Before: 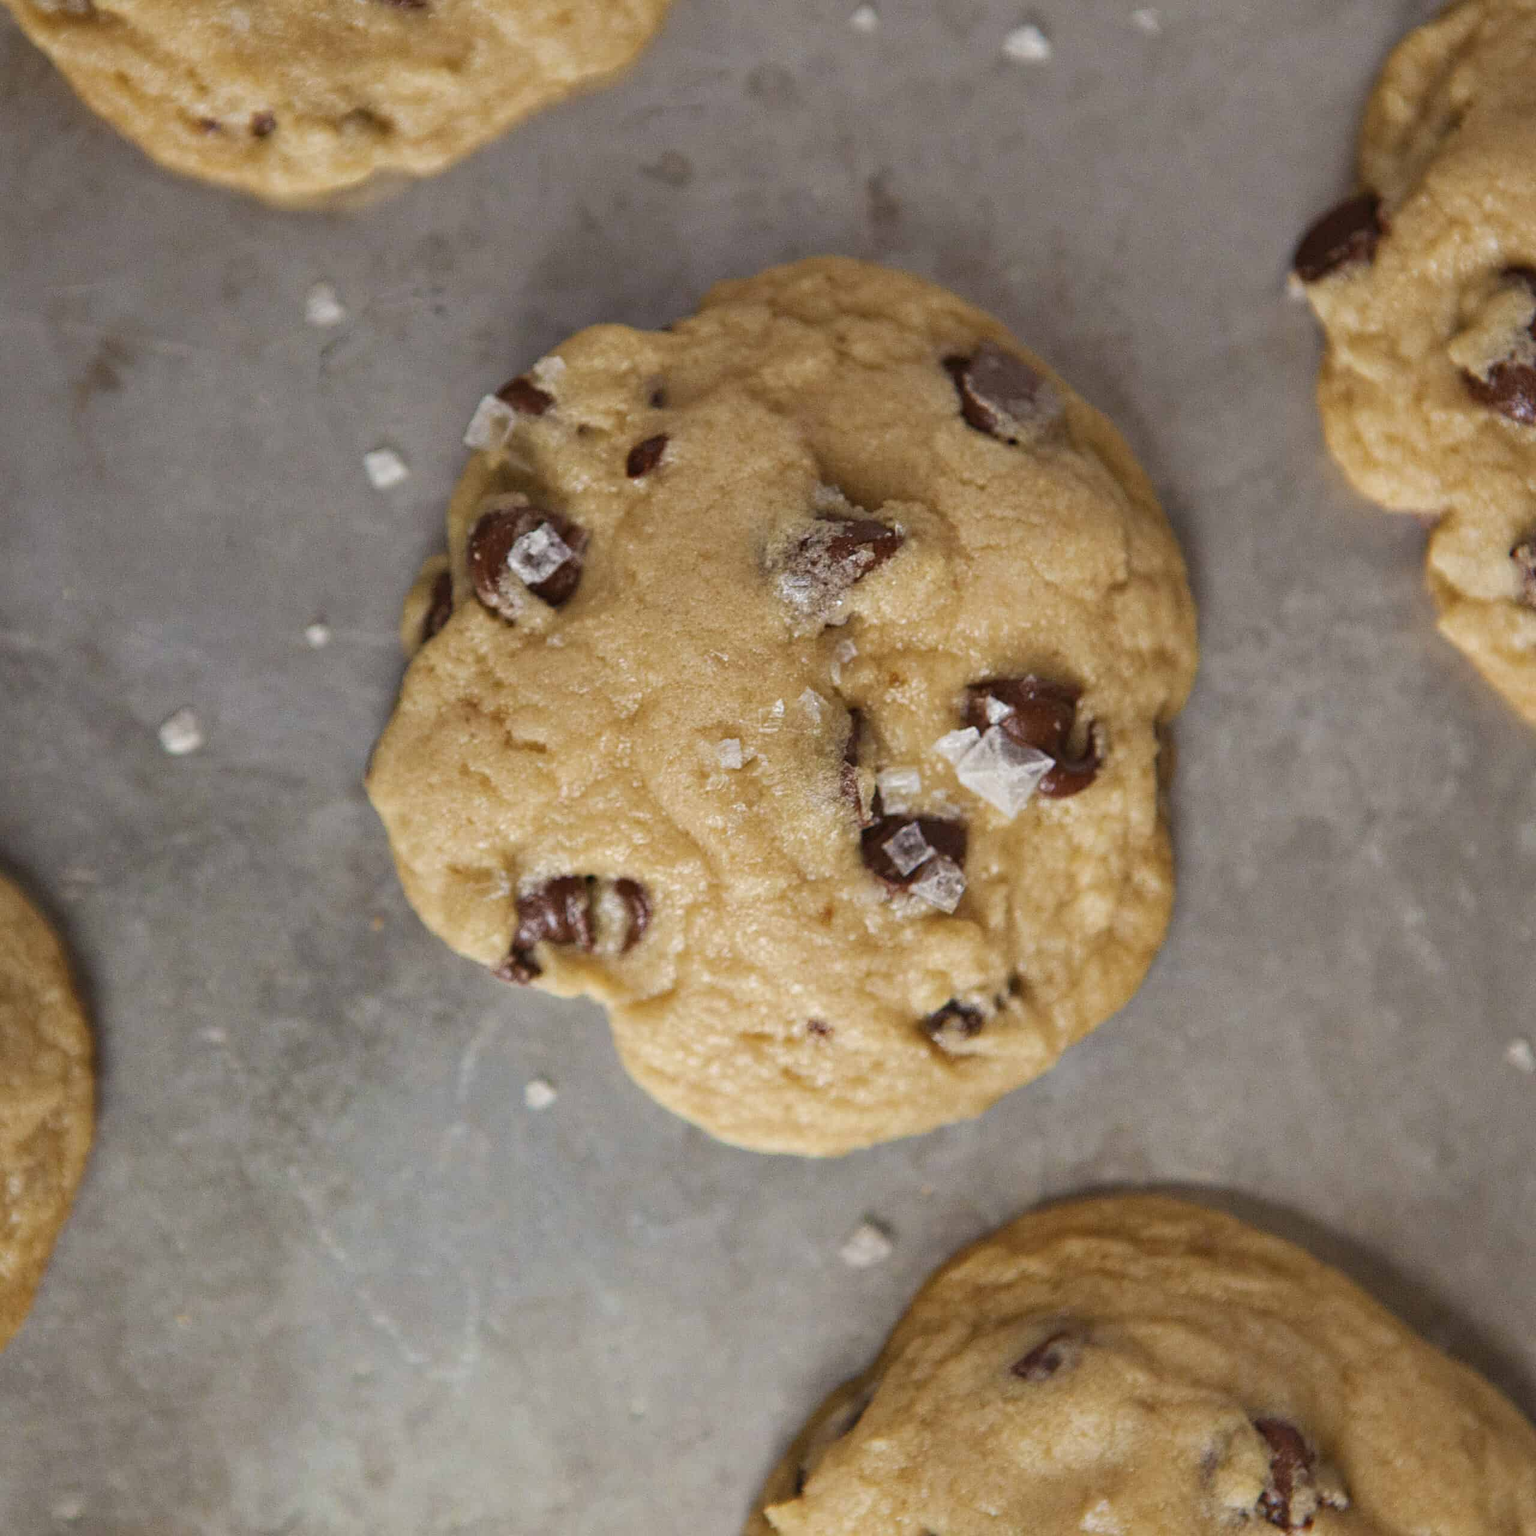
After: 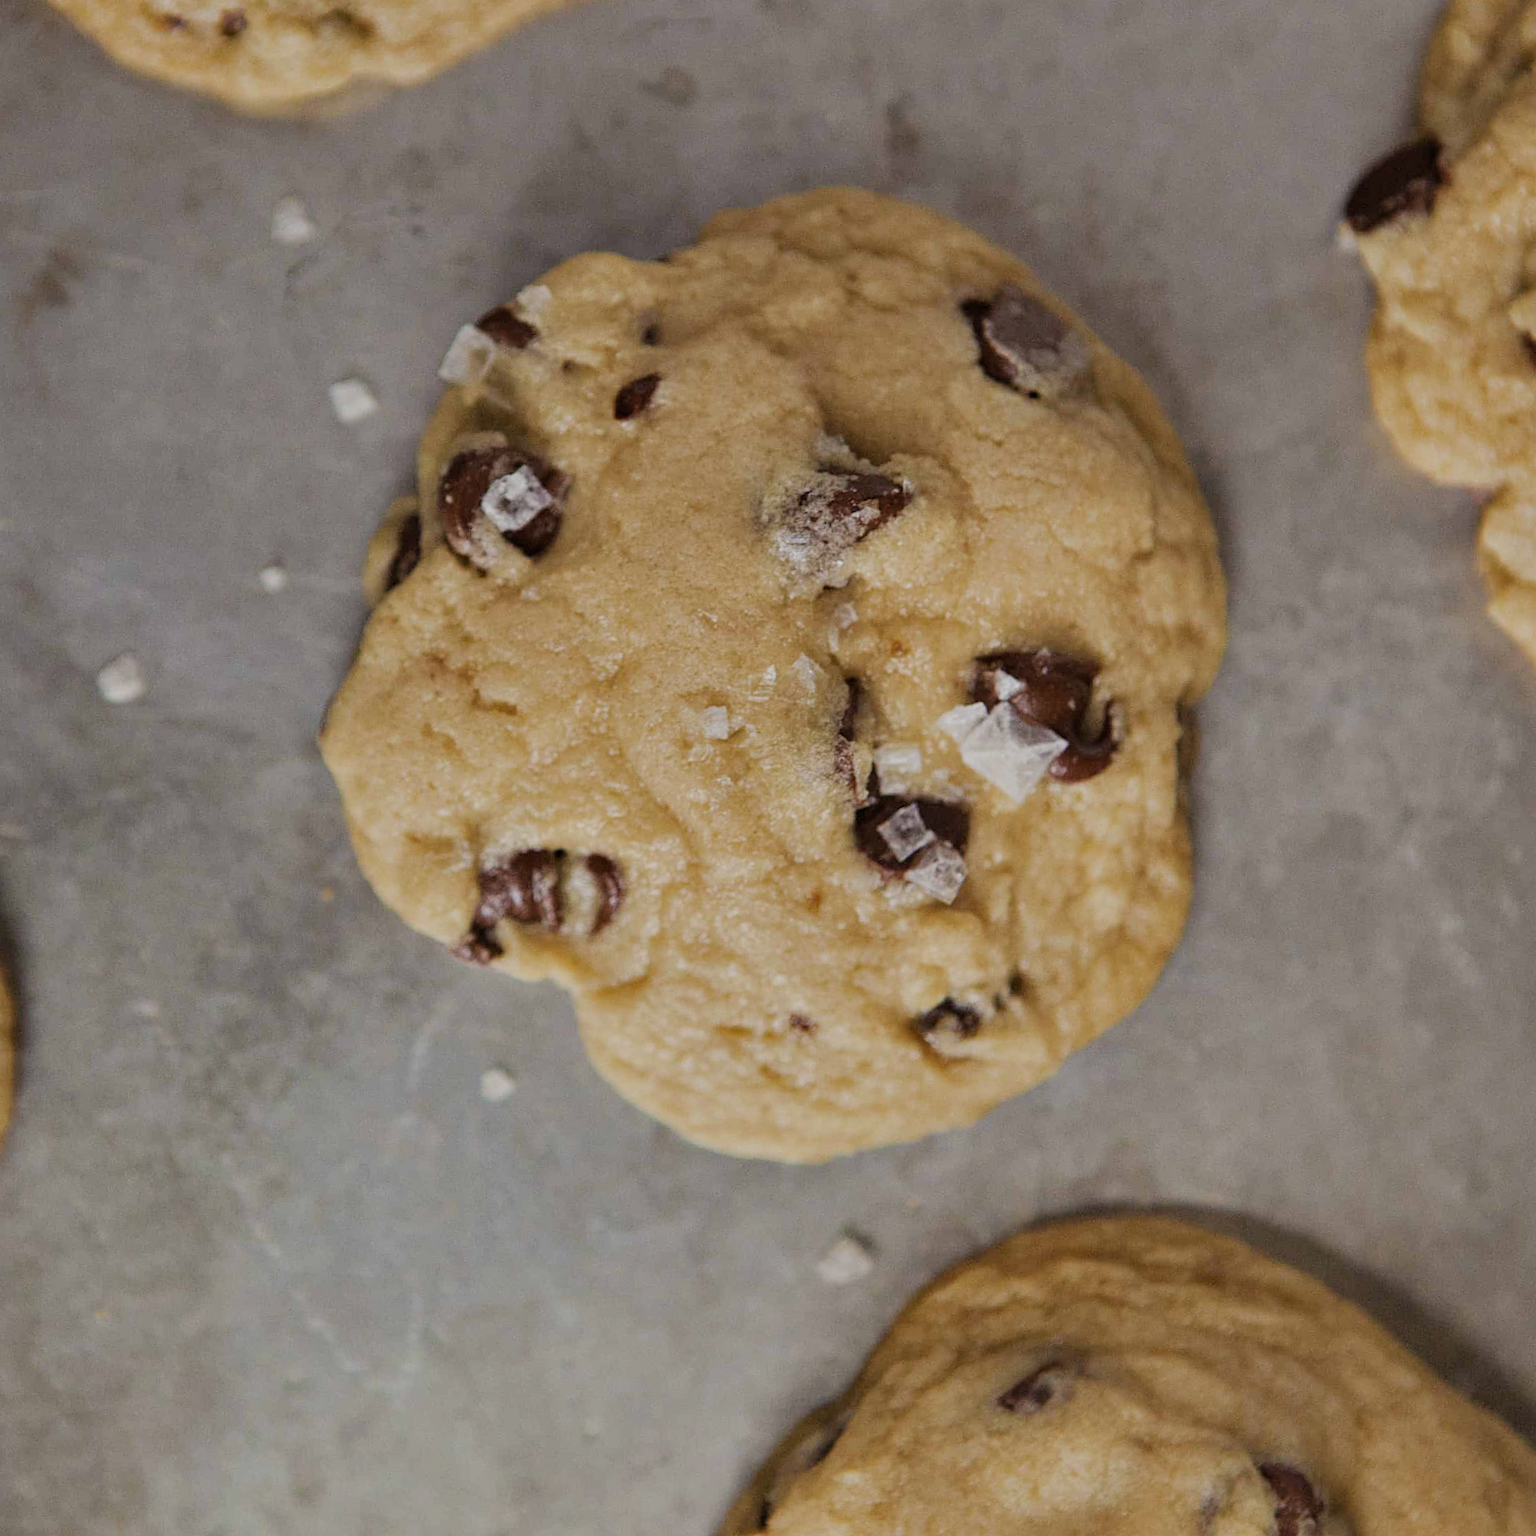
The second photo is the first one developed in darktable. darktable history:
shadows and highlights: shadows 40, highlights -54, highlights color adjustment 46%, low approximation 0.01, soften with gaussian
filmic rgb: black relative exposure -7.65 EV, white relative exposure 4.56 EV, hardness 3.61
crop and rotate: angle -1.96°, left 3.097%, top 4.154%, right 1.586%, bottom 0.529%
